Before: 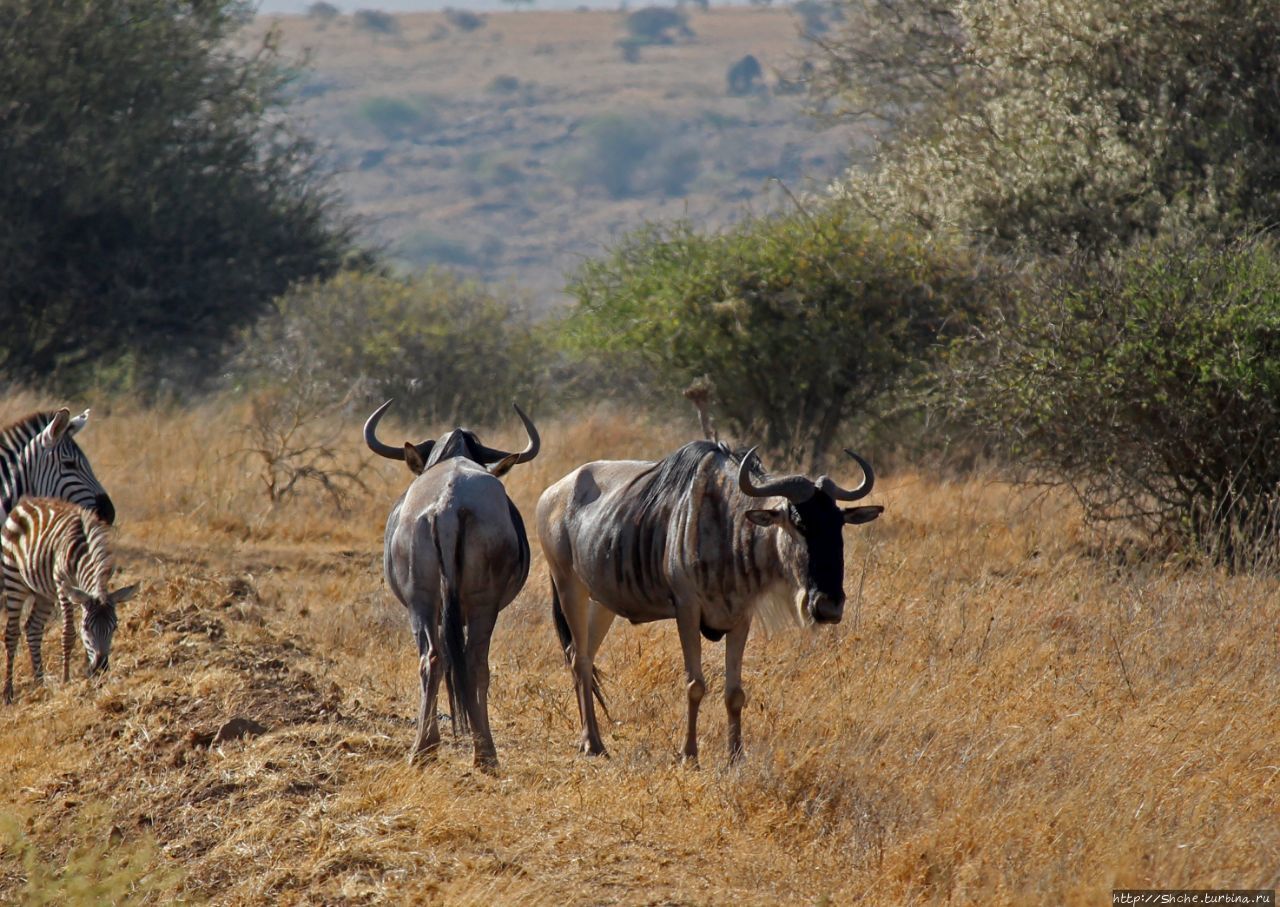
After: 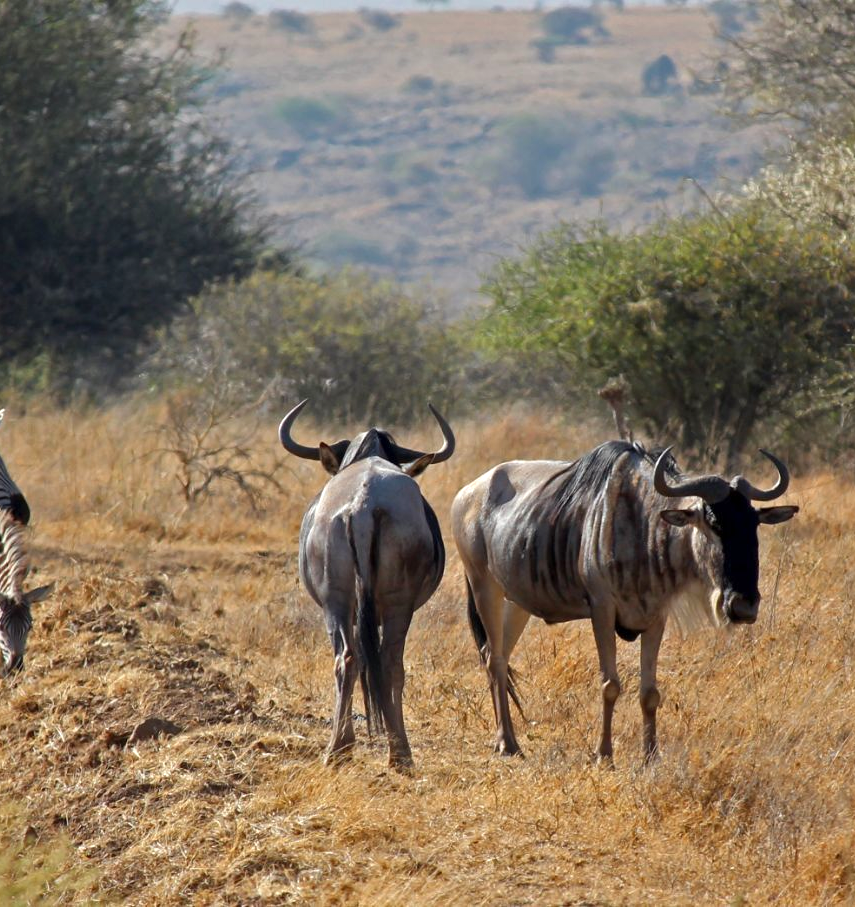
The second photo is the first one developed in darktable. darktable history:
crop and rotate: left 6.646%, right 26.506%
exposure: exposure 0.363 EV, compensate highlight preservation false
